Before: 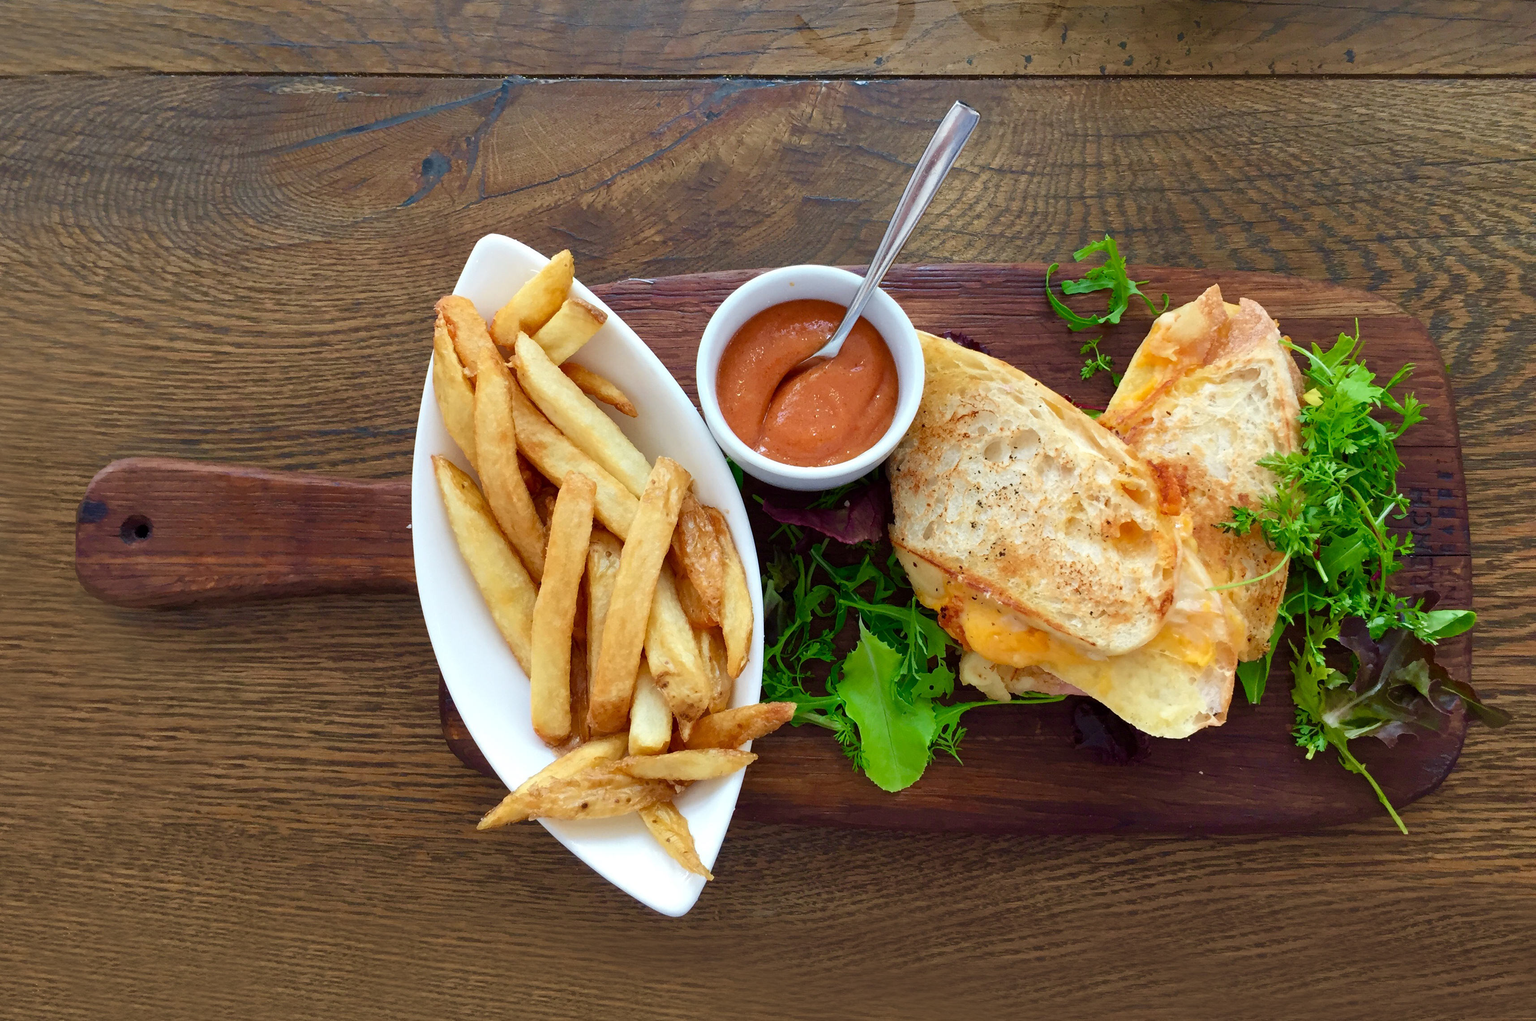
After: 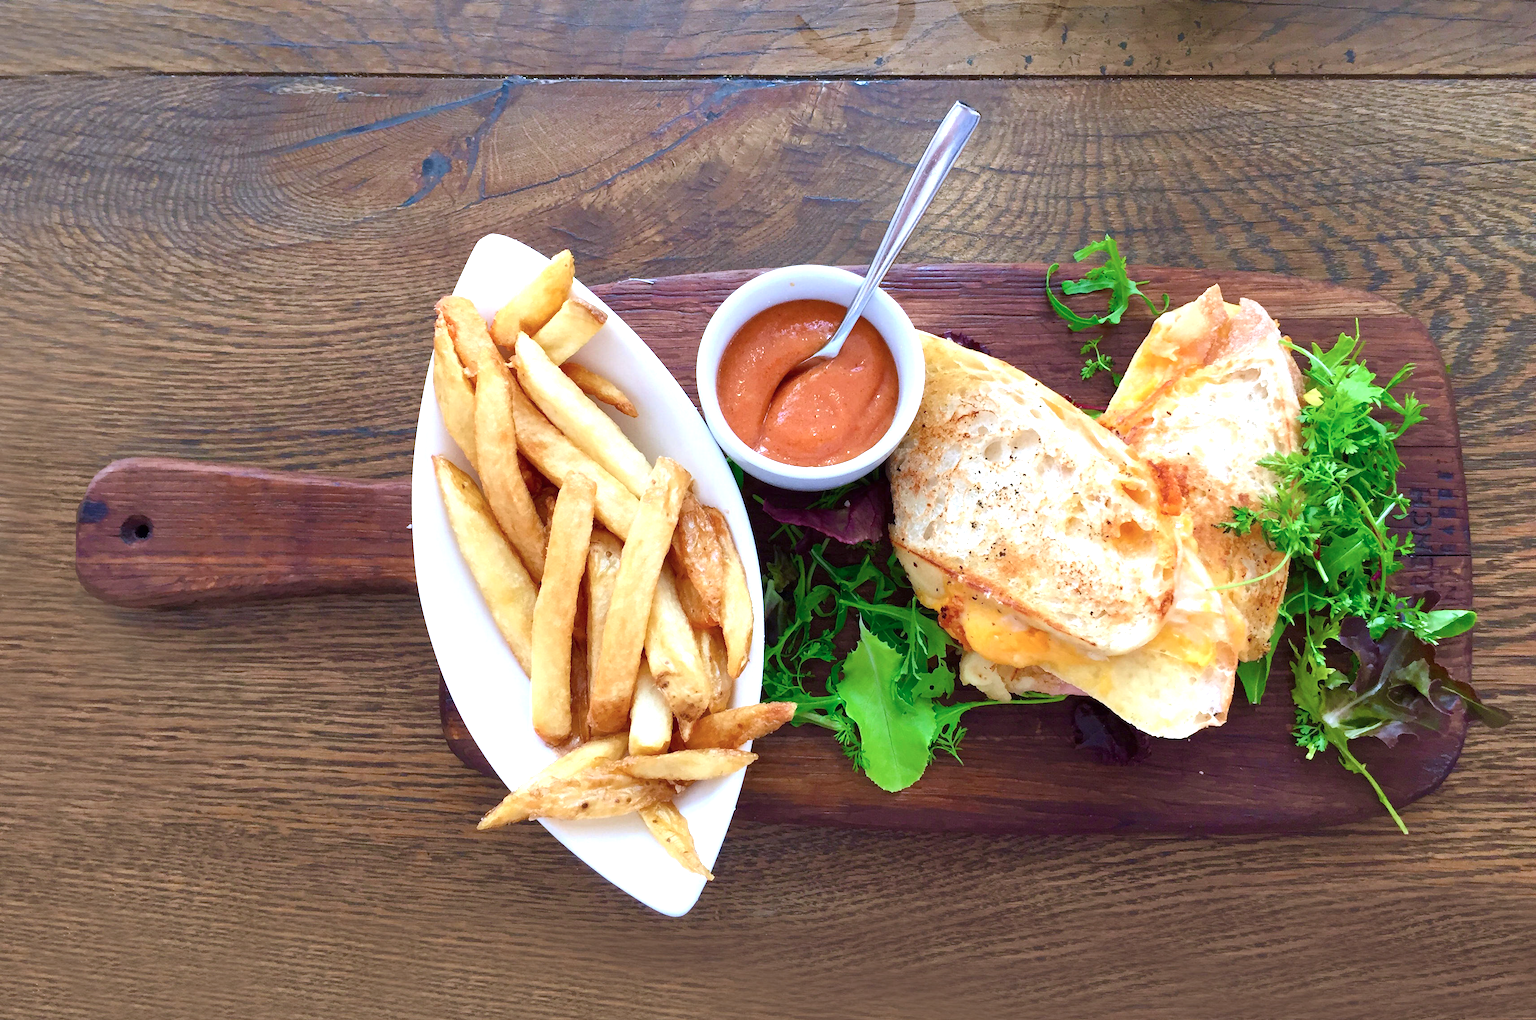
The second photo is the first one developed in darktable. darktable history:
color calibration: illuminant custom, x 0.373, y 0.388, temperature 4269.97 K
exposure: black level correction 0, exposure 0.7 EV, compensate exposure bias true, compensate highlight preservation false
